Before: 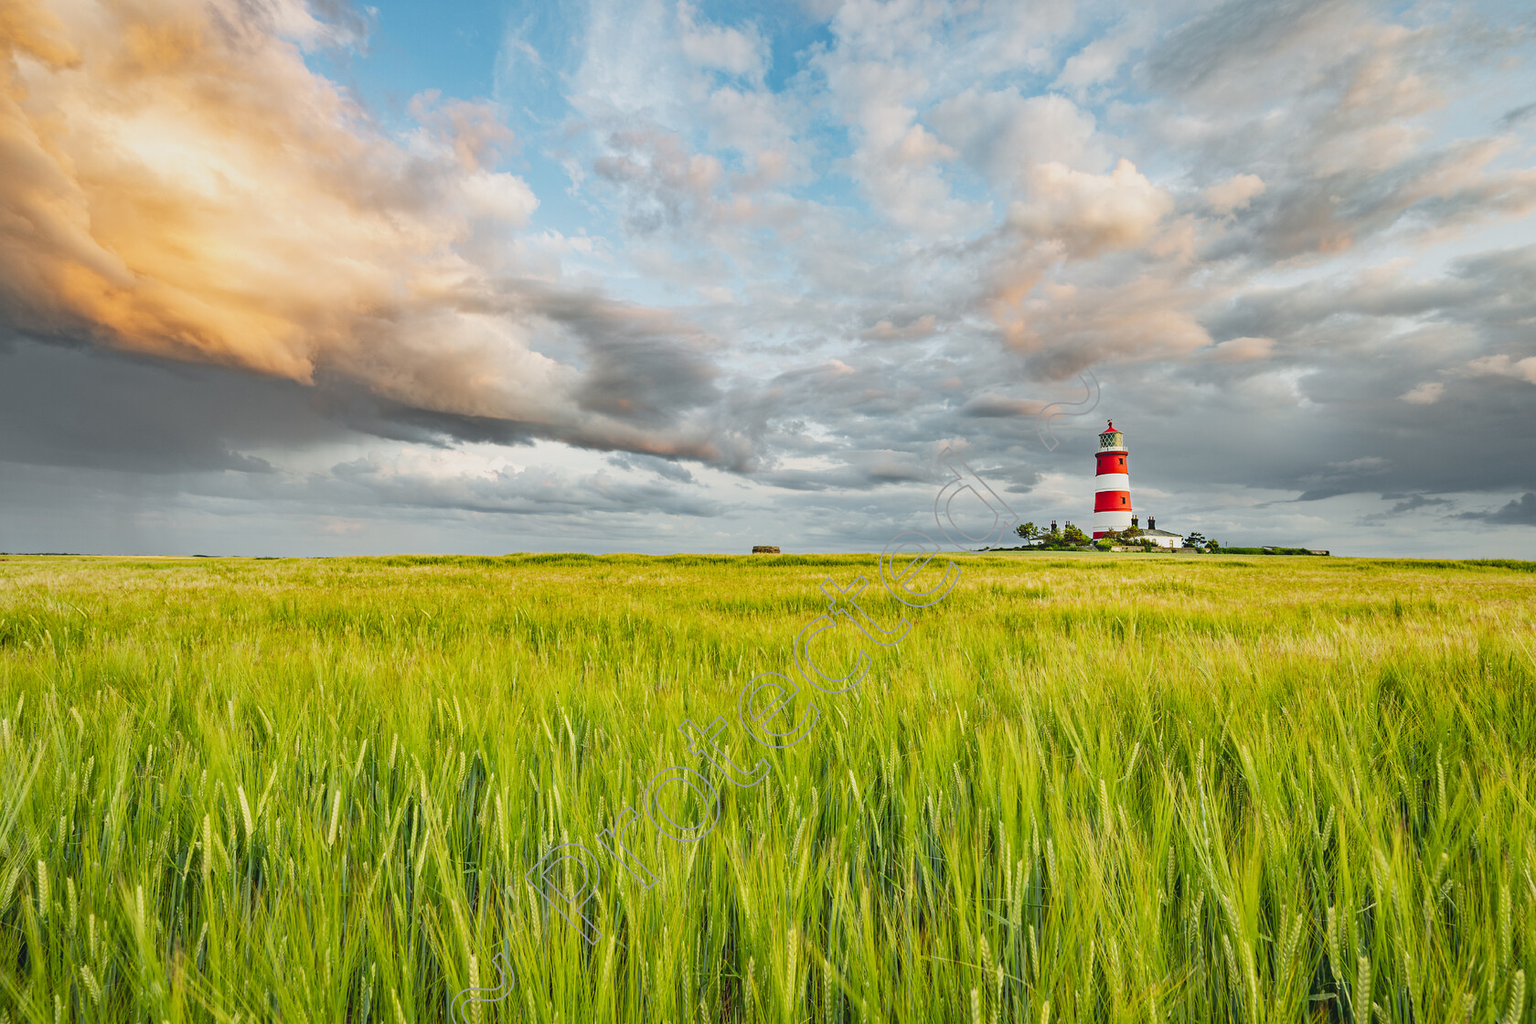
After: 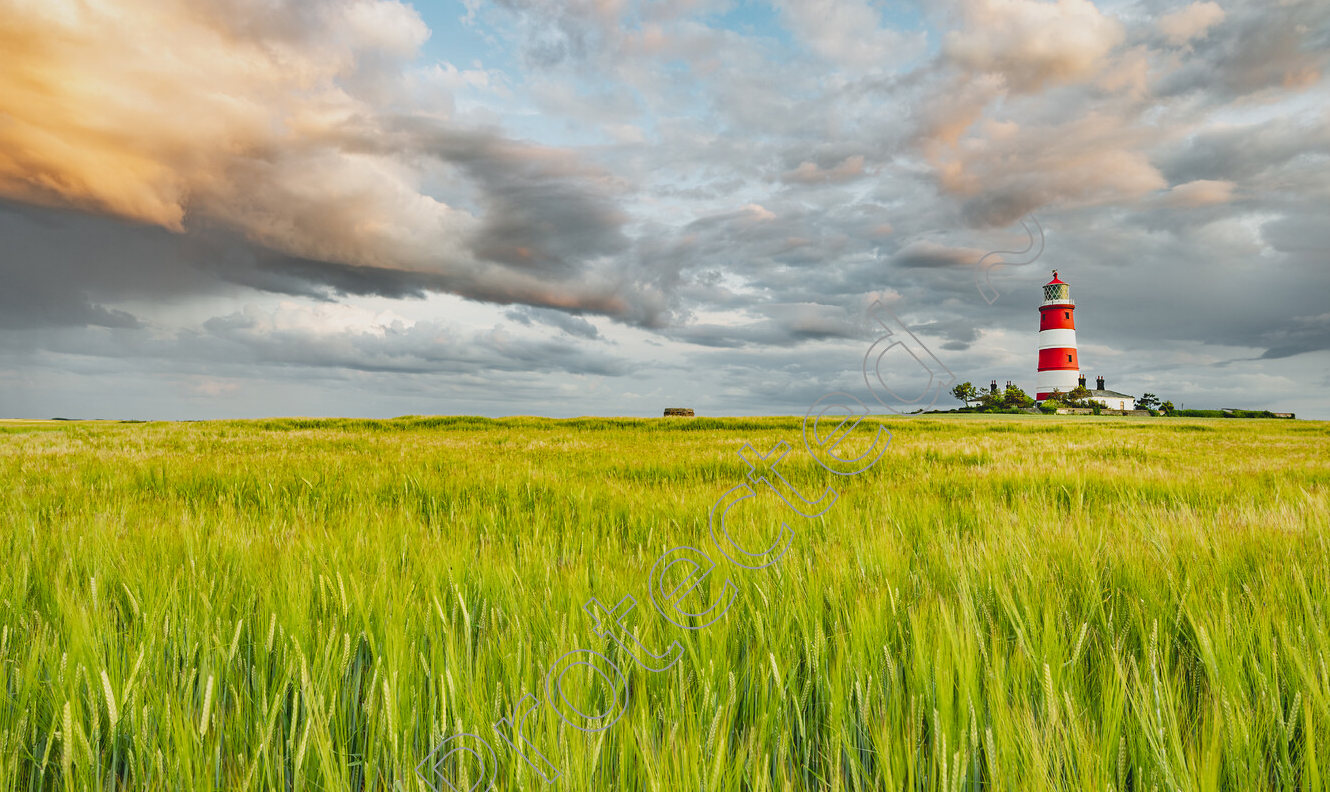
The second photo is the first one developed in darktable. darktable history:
crop: left 9.51%, top 16.949%, right 11.284%, bottom 12.309%
shadows and highlights: shadows 25.22, highlights -25.85
contrast equalizer: y [[0.579, 0.58, 0.505, 0.5, 0.5, 0.5], [0.5 ×6], [0.5 ×6], [0 ×6], [0 ×6]], mix 0.197
